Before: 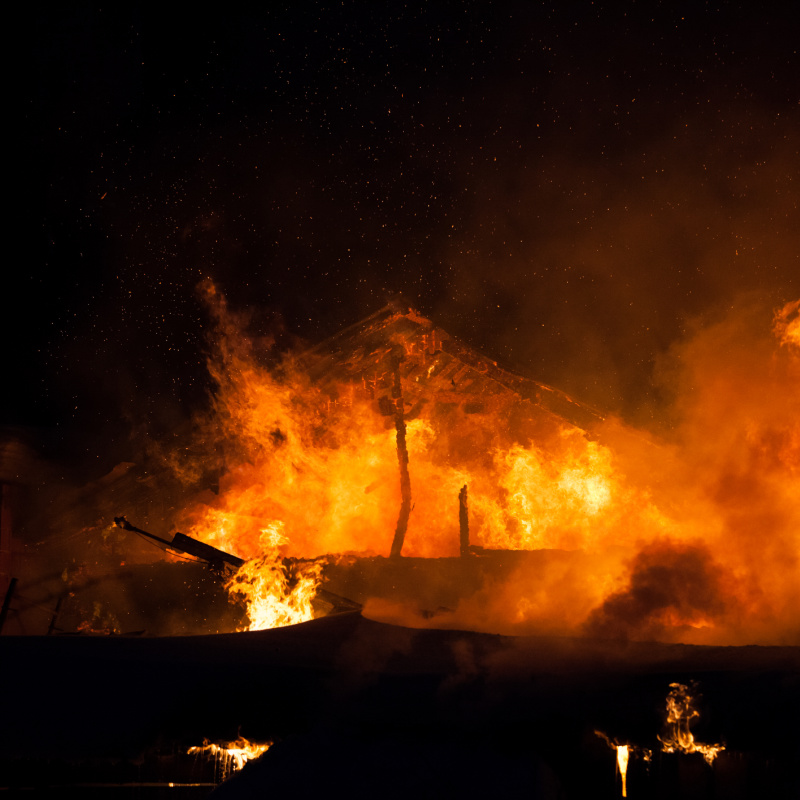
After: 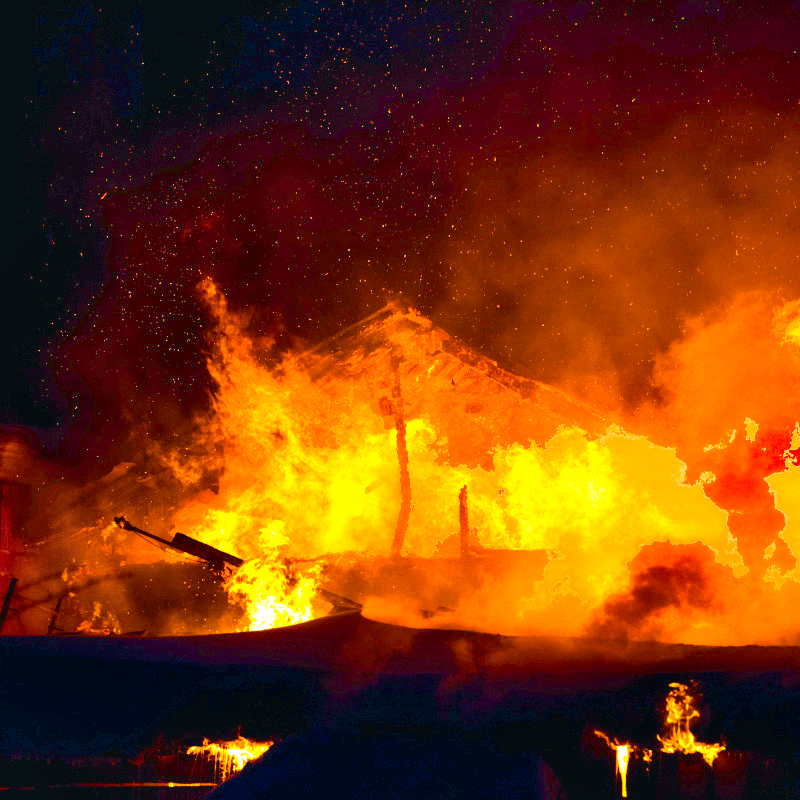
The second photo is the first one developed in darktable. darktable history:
color balance rgb: power › hue 72.4°, linear chroma grading › global chroma 14.62%, perceptual saturation grading › global saturation 44.458%, perceptual saturation grading › highlights -25.656%, perceptual saturation grading › shadows 50.154%, global vibrance 10.03%
tone curve: curves: ch0 [(0, 0.013) (0.104, 0.103) (0.258, 0.267) (0.448, 0.487) (0.709, 0.794) (0.886, 0.922) (0.994, 0.971)]; ch1 [(0, 0) (0.335, 0.298) (0.446, 0.413) (0.488, 0.484) (0.515, 0.508) (0.566, 0.593) (0.635, 0.661) (1, 1)]; ch2 [(0, 0) (0.314, 0.301) (0.437, 0.403) (0.502, 0.494) (0.528, 0.54) (0.557, 0.559) (0.612, 0.62) (0.715, 0.691) (1, 1)], color space Lab, independent channels, preserve colors none
shadows and highlights: radius 106.12, shadows 44.72, highlights -67.39, low approximation 0.01, soften with gaussian
exposure: black level correction 0, exposure 2.311 EV, compensate exposure bias true, compensate highlight preservation false
contrast equalizer: octaves 7, y [[0.518, 0.517, 0.501, 0.5, 0.5, 0.5], [0.5 ×6], [0.5 ×6], [0 ×6], [0 ×6]]
